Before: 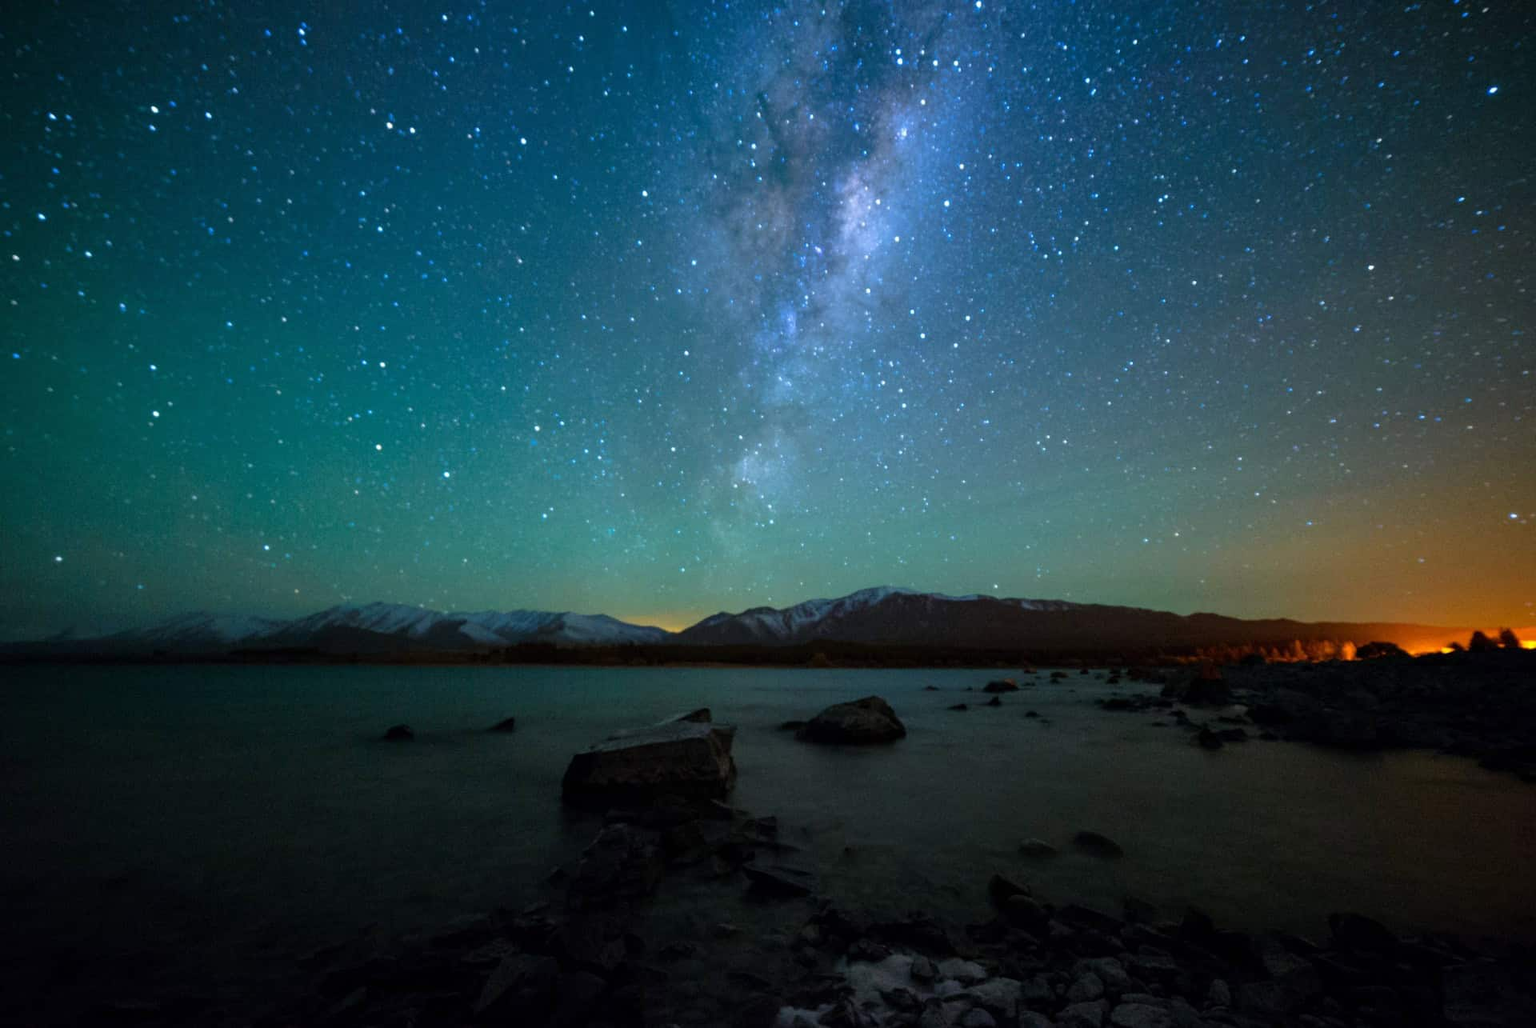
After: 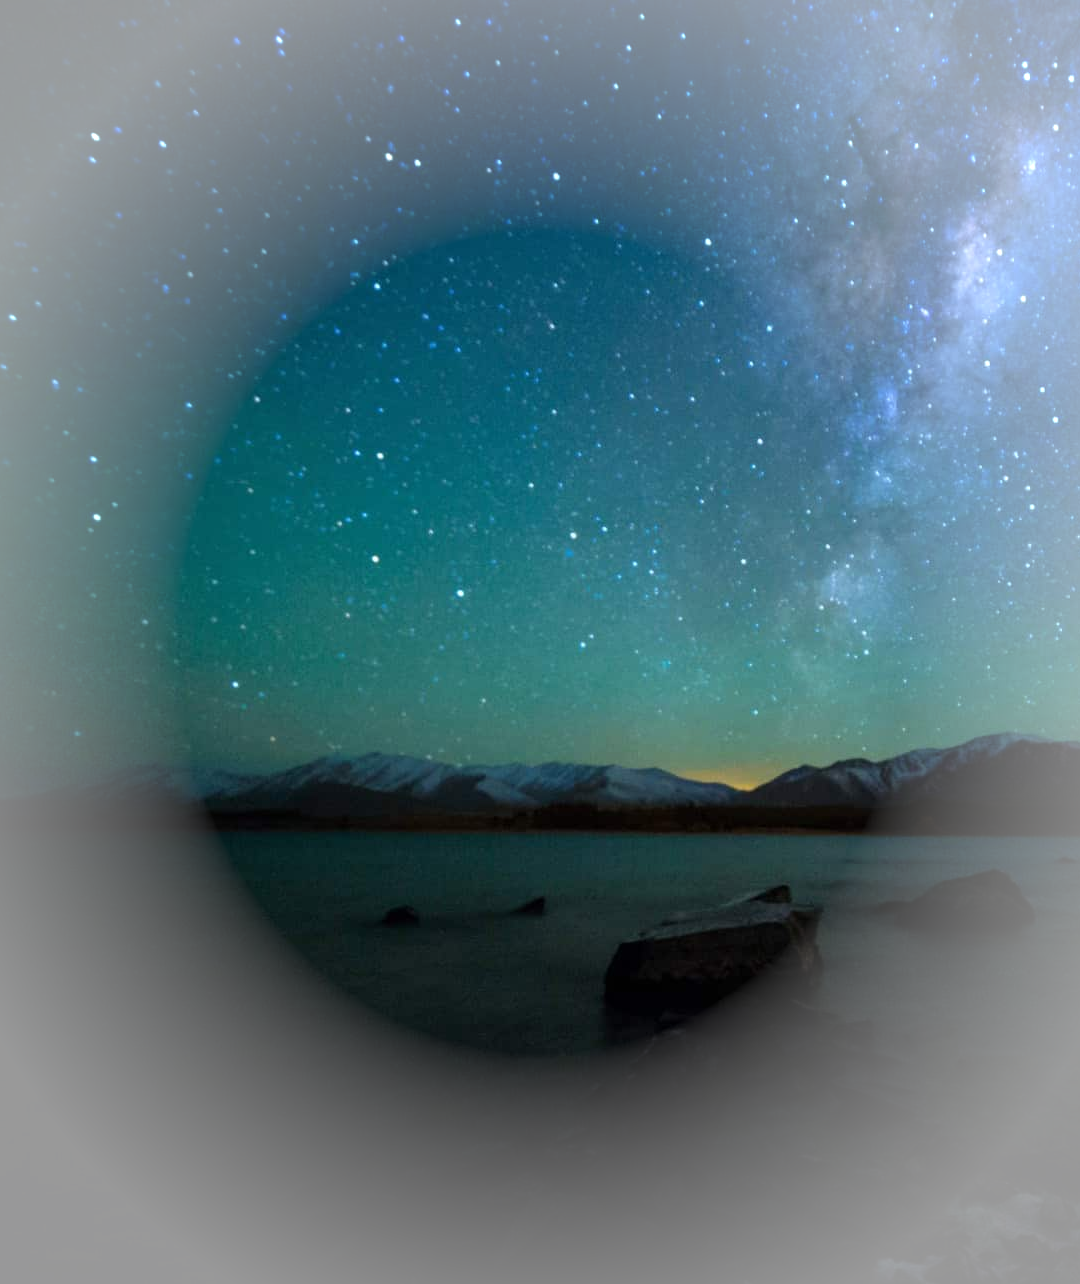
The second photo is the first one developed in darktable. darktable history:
crop: left 5.153%, right 38.557%
vignetting: fall-off start 63.97%, brightness 0.315, saturation -0.001, width/height ratio 0.88, unbound false
